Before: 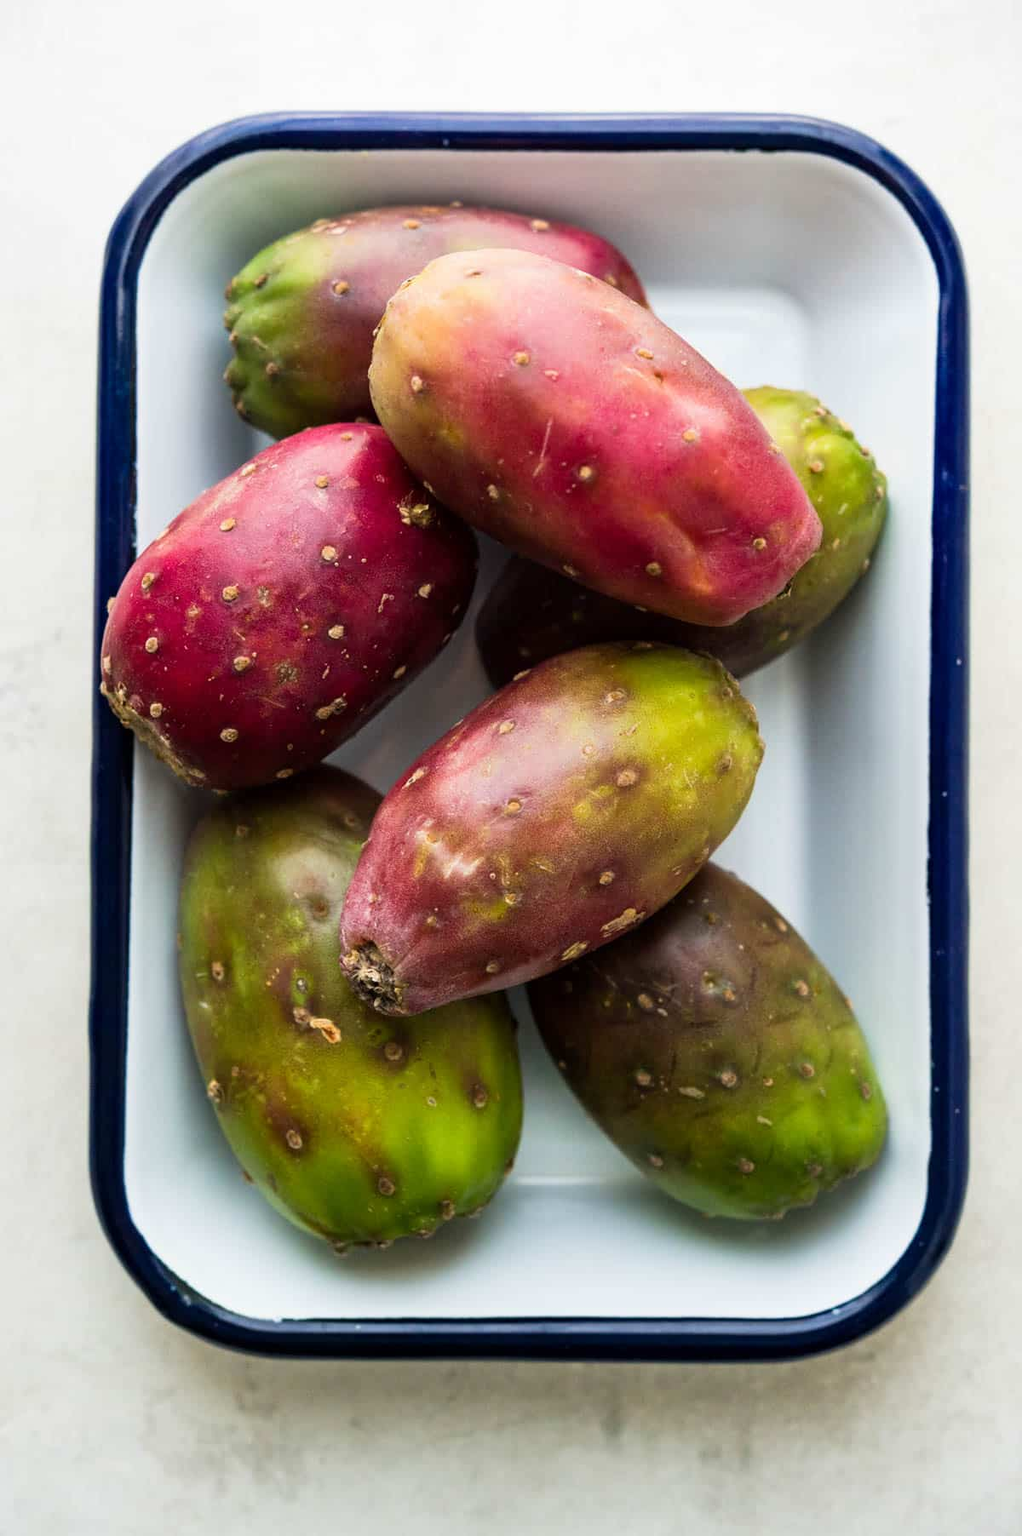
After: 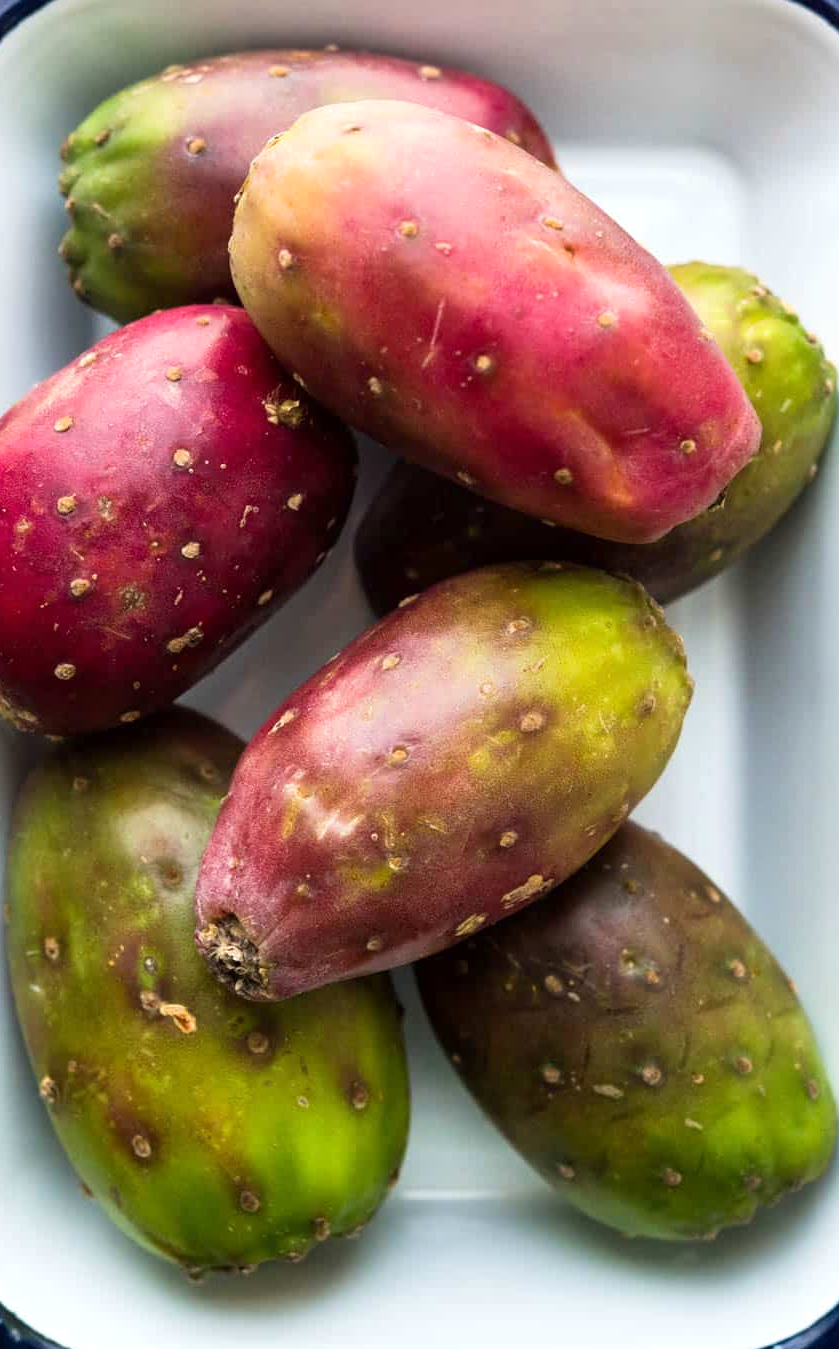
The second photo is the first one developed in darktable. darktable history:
crop and rotate: left 17.046%, top 10.659%, right 12.989%, bottom 14.553%
exposure: exposure 0.178 EV, compensate exposure bias true, compensate highlight preservation false
